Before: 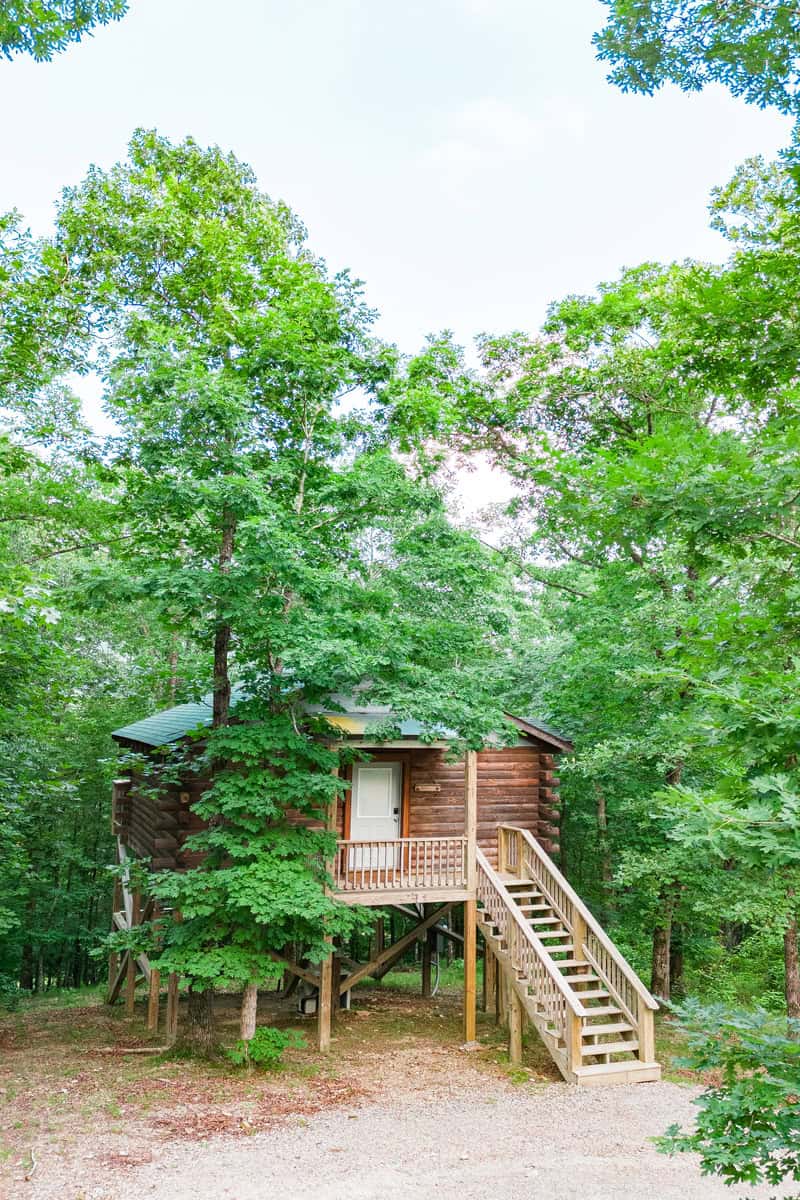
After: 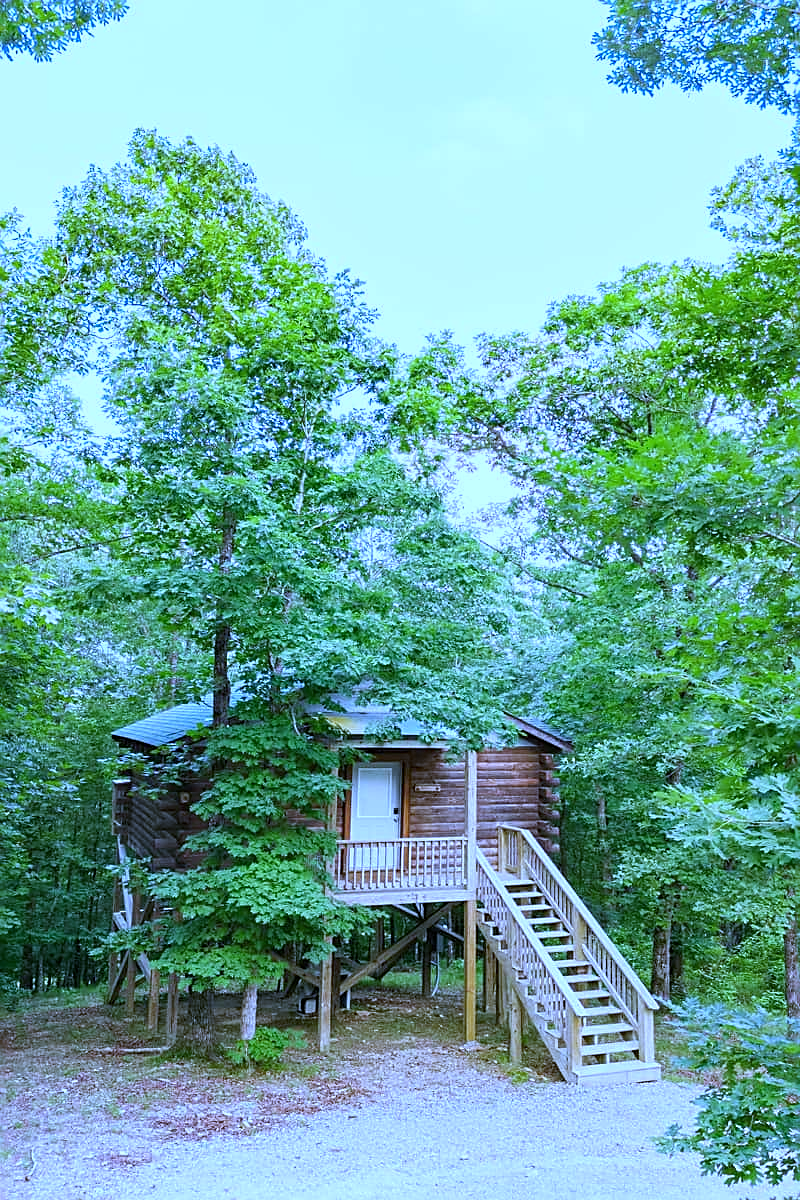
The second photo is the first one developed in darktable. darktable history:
sharpen: on, module defaults
white balance: red 0.766, blue 1.537
color correction: saturation 0.99
